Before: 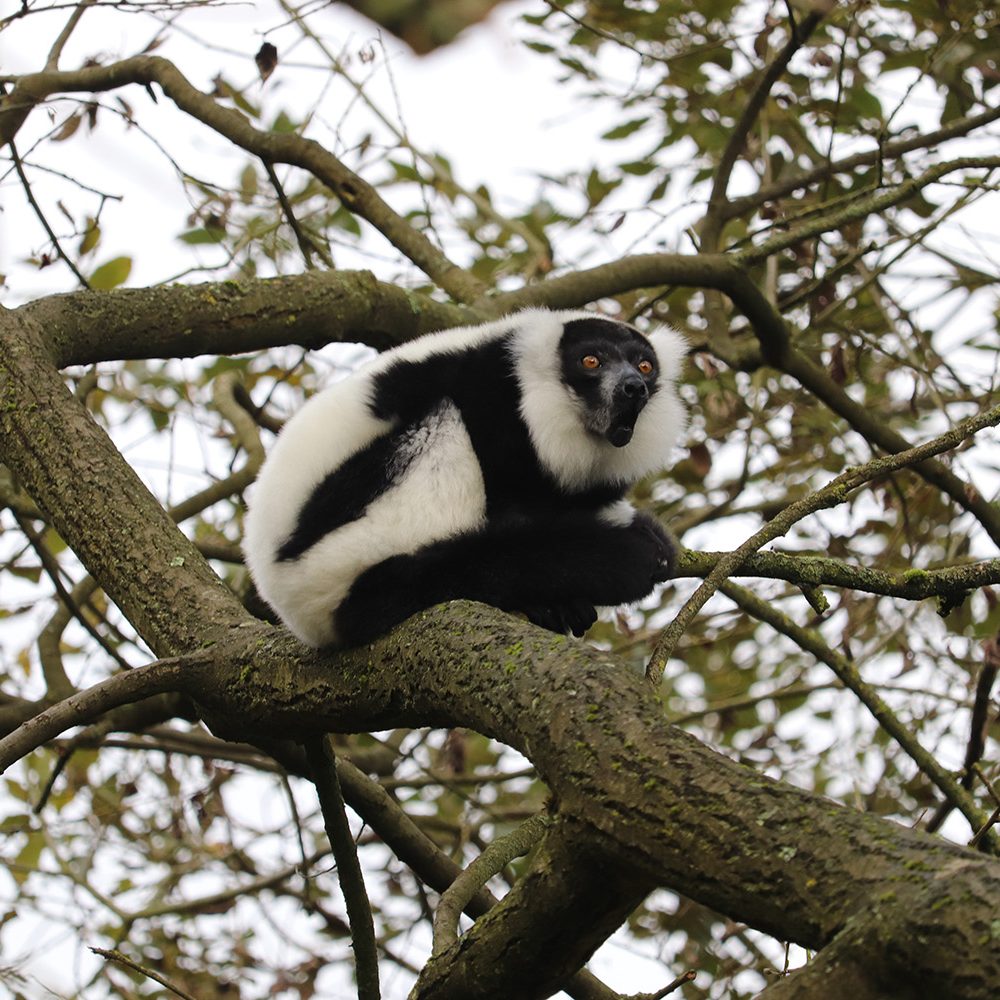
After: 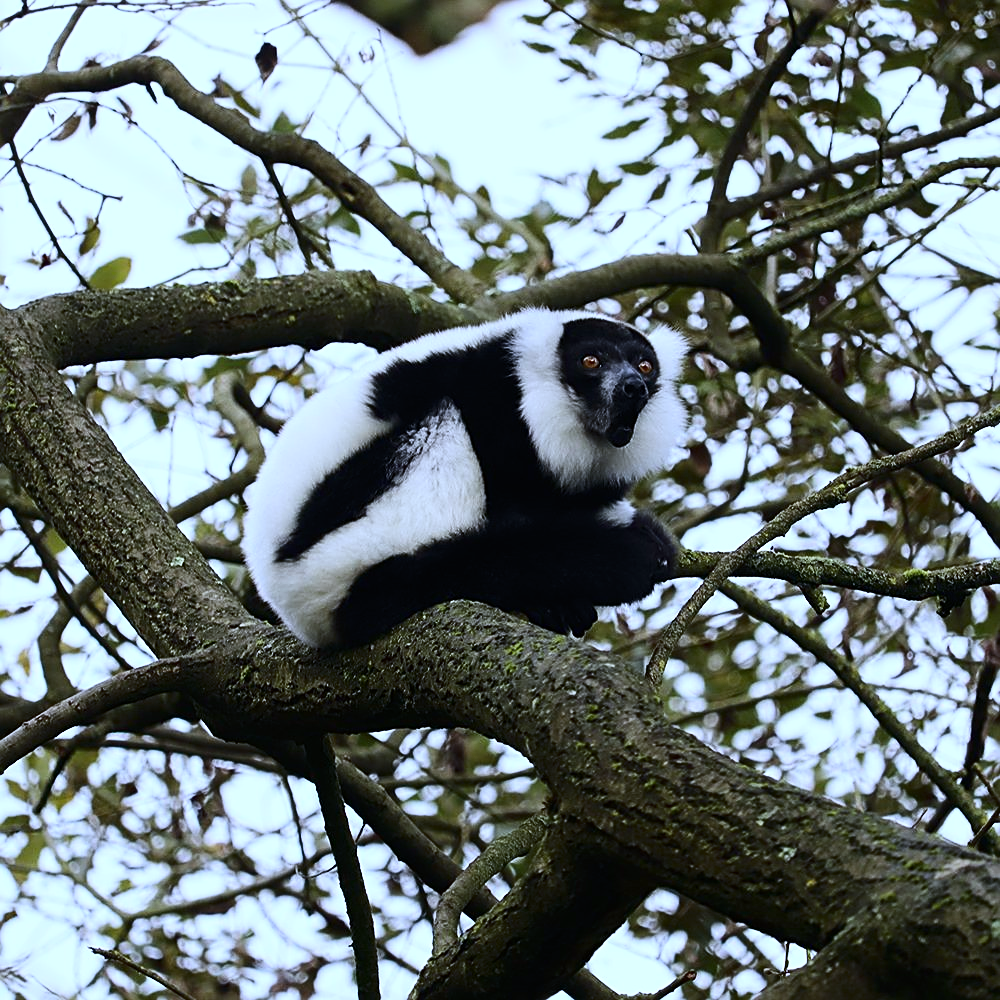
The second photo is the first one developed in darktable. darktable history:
white balance: red 0.871, blue 1.249
contrast brightness saturation: contrast 0.28
sharpen: on, module defaults
